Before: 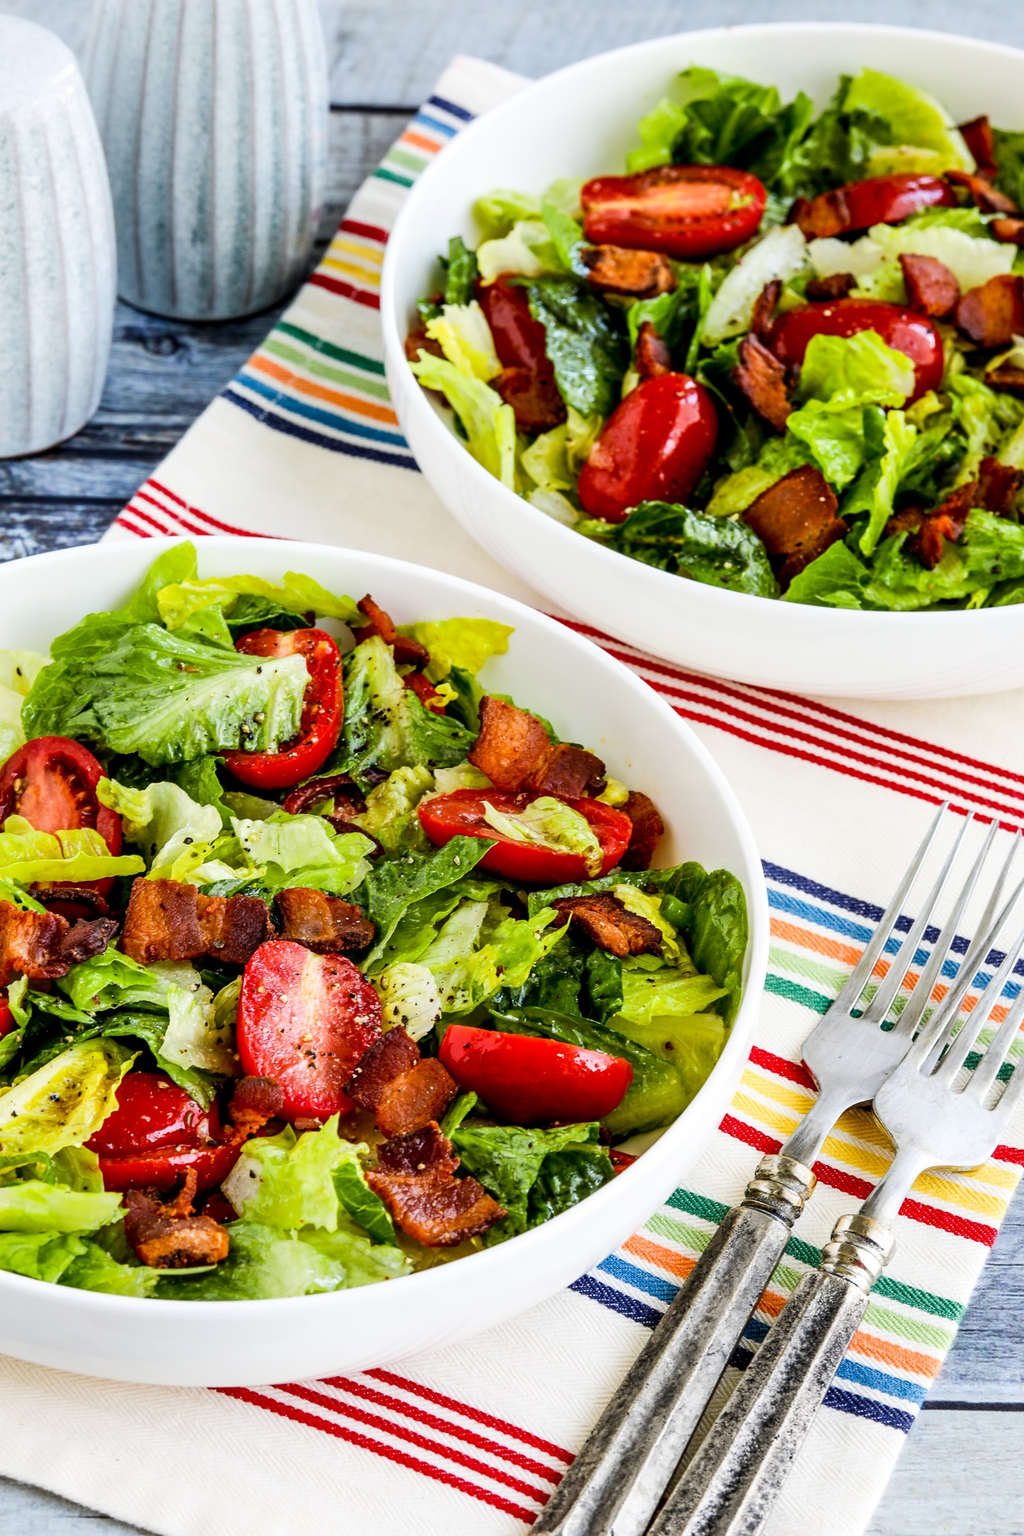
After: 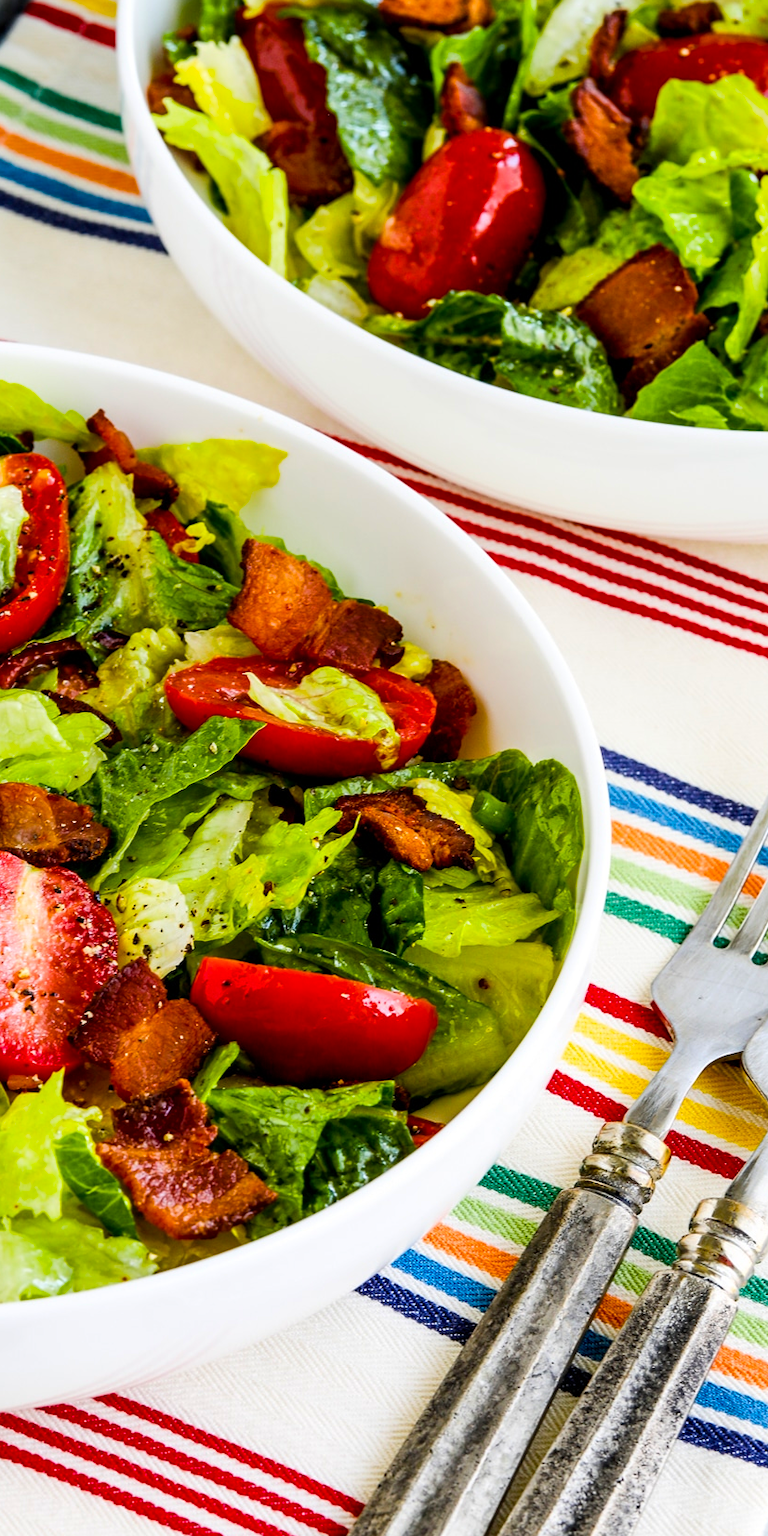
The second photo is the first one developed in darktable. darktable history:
color balance rgb: perceptual saturation grading › global saturation 25%, global vibrance 20%
crop and rotate: left 28.256%, top 17.734%, right 12.656%, bottom 3.573%
